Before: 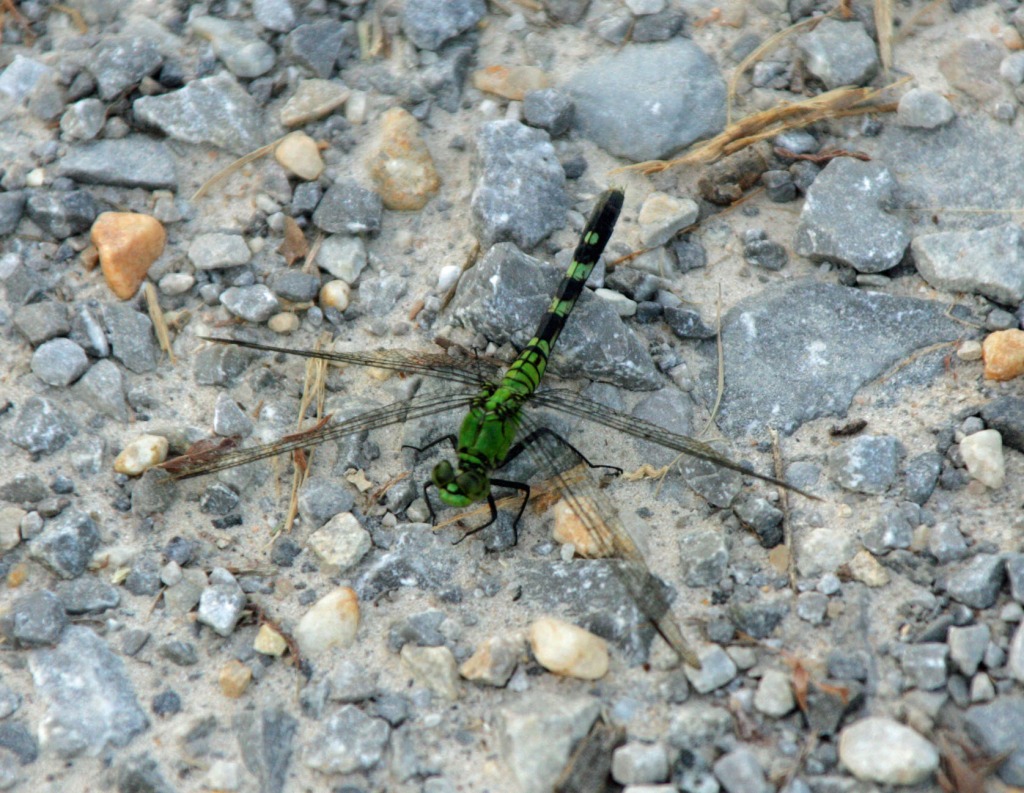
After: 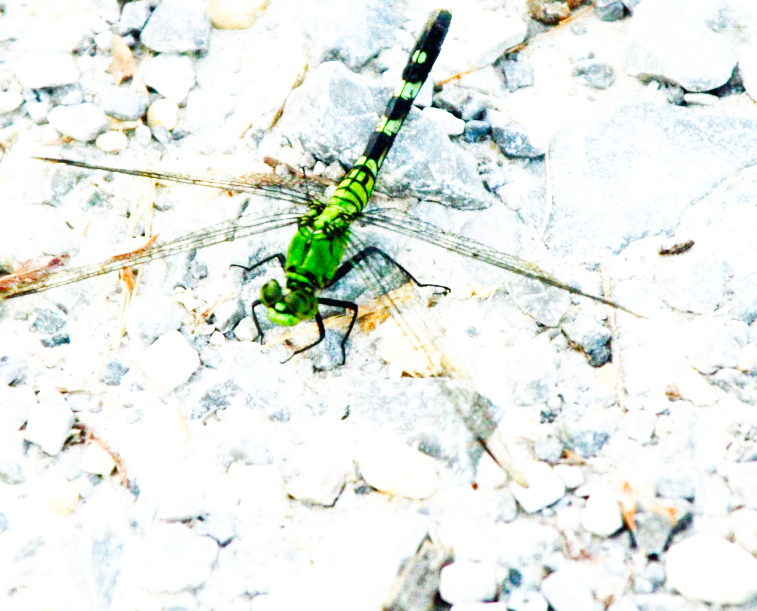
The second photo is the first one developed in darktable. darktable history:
base curve: curves: ch0 [(0, 0) (0.007, 0.004) (0.027, 0.03) (0.046, 0.07) (0.207, 0.54) (0.442, 0.872) (0.673, 0.972) (1, 1)], preserve colors none
crop: left 16.871%, top 22.857%, right 9.116%
exposure: black level correction 0, exposure 1.1 EV, compensate highlight preservation false
color balance rgb: perceptual saturation grading › global saturation 20%, perceptual saturation grading › highlights -25%, perceptual saturation grading › shadows 50%
